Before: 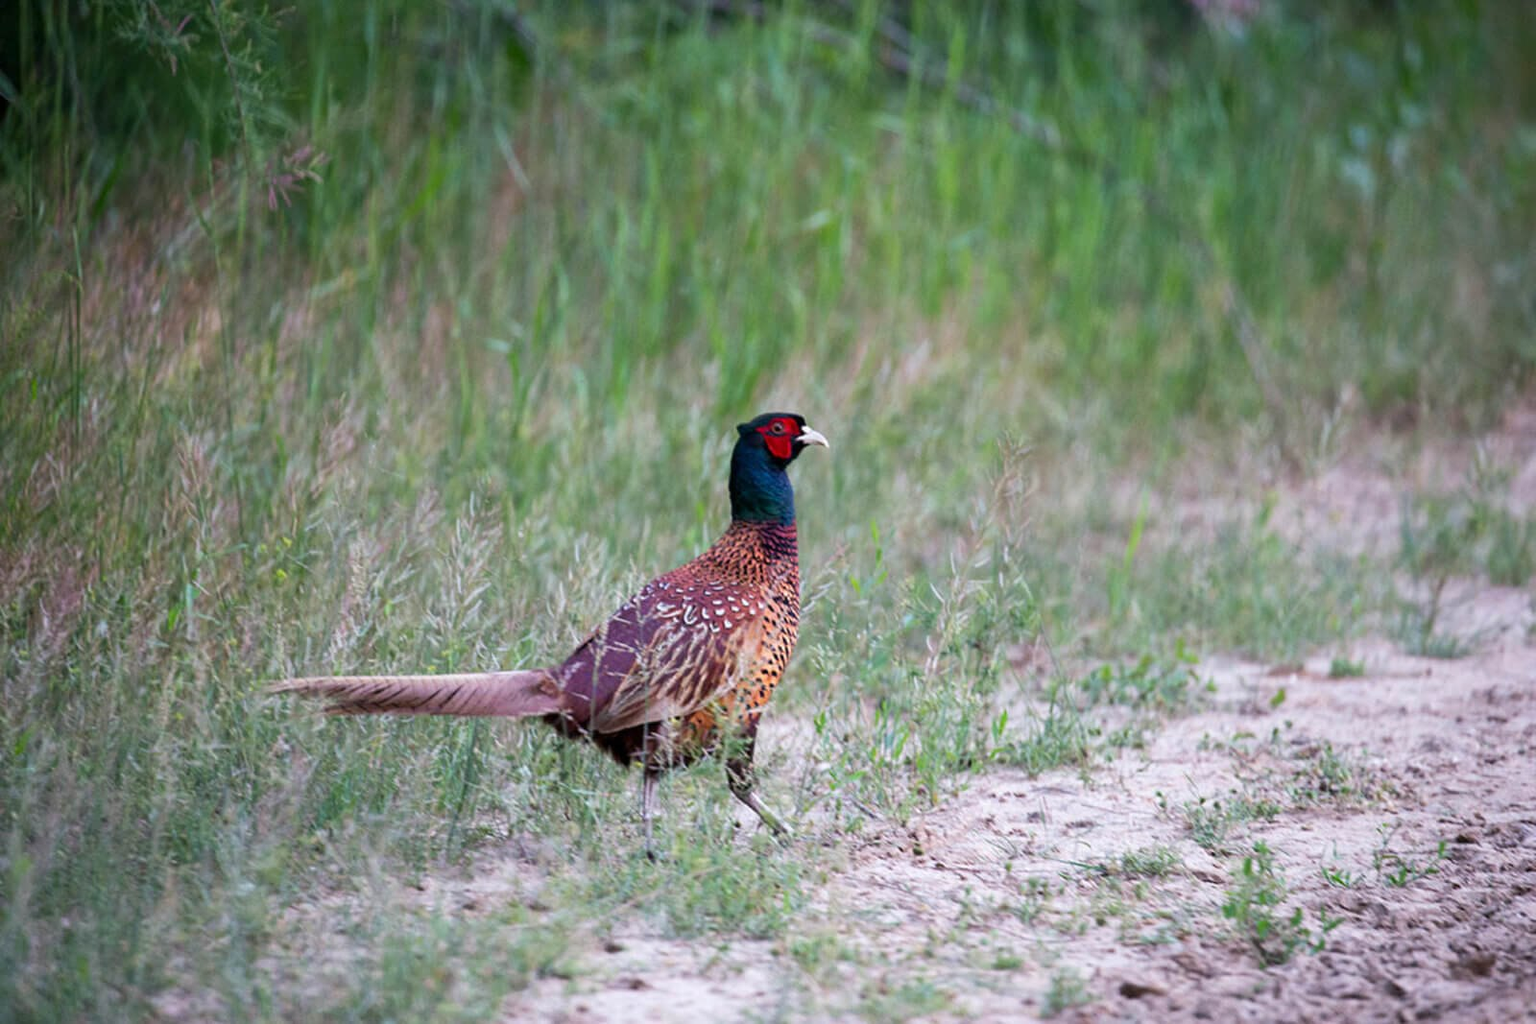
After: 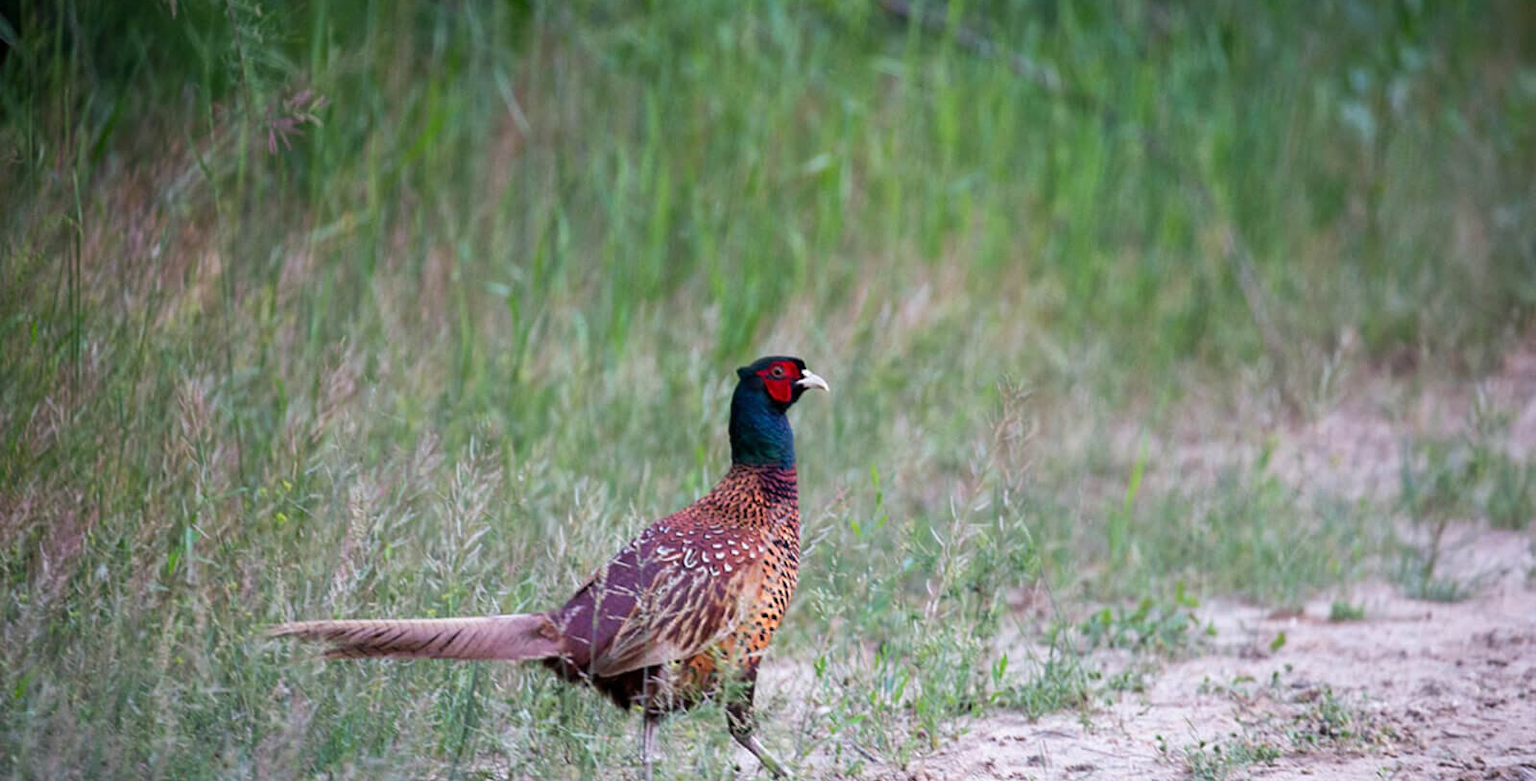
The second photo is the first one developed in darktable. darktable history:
crop: top 5.598%, bottom 18.027%
